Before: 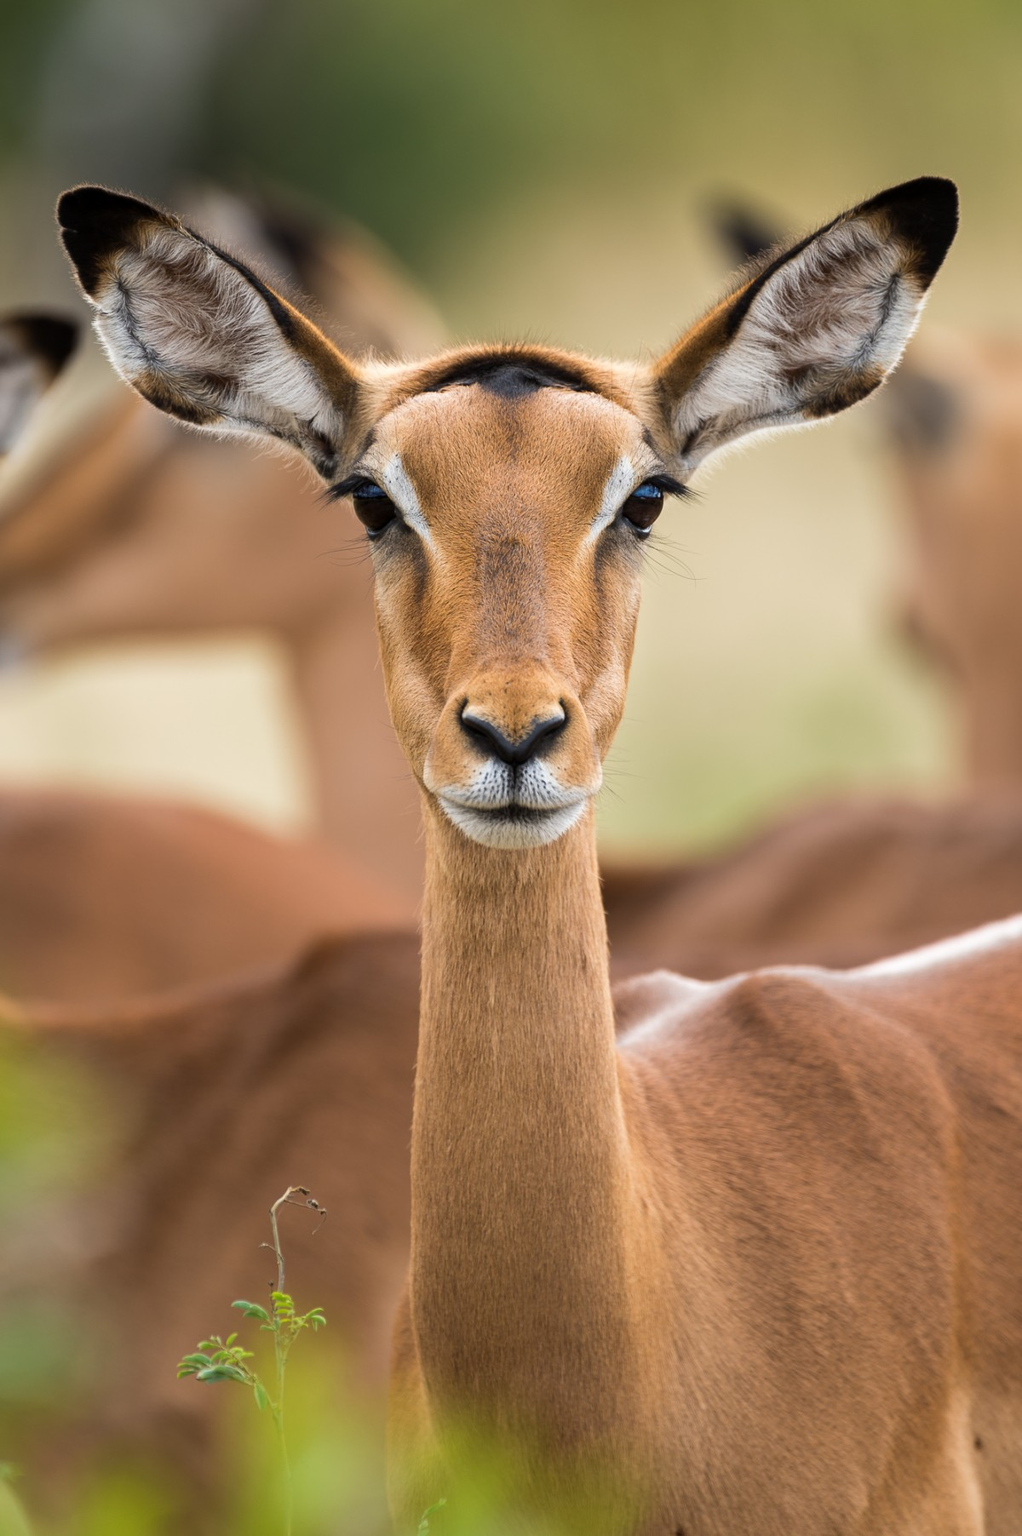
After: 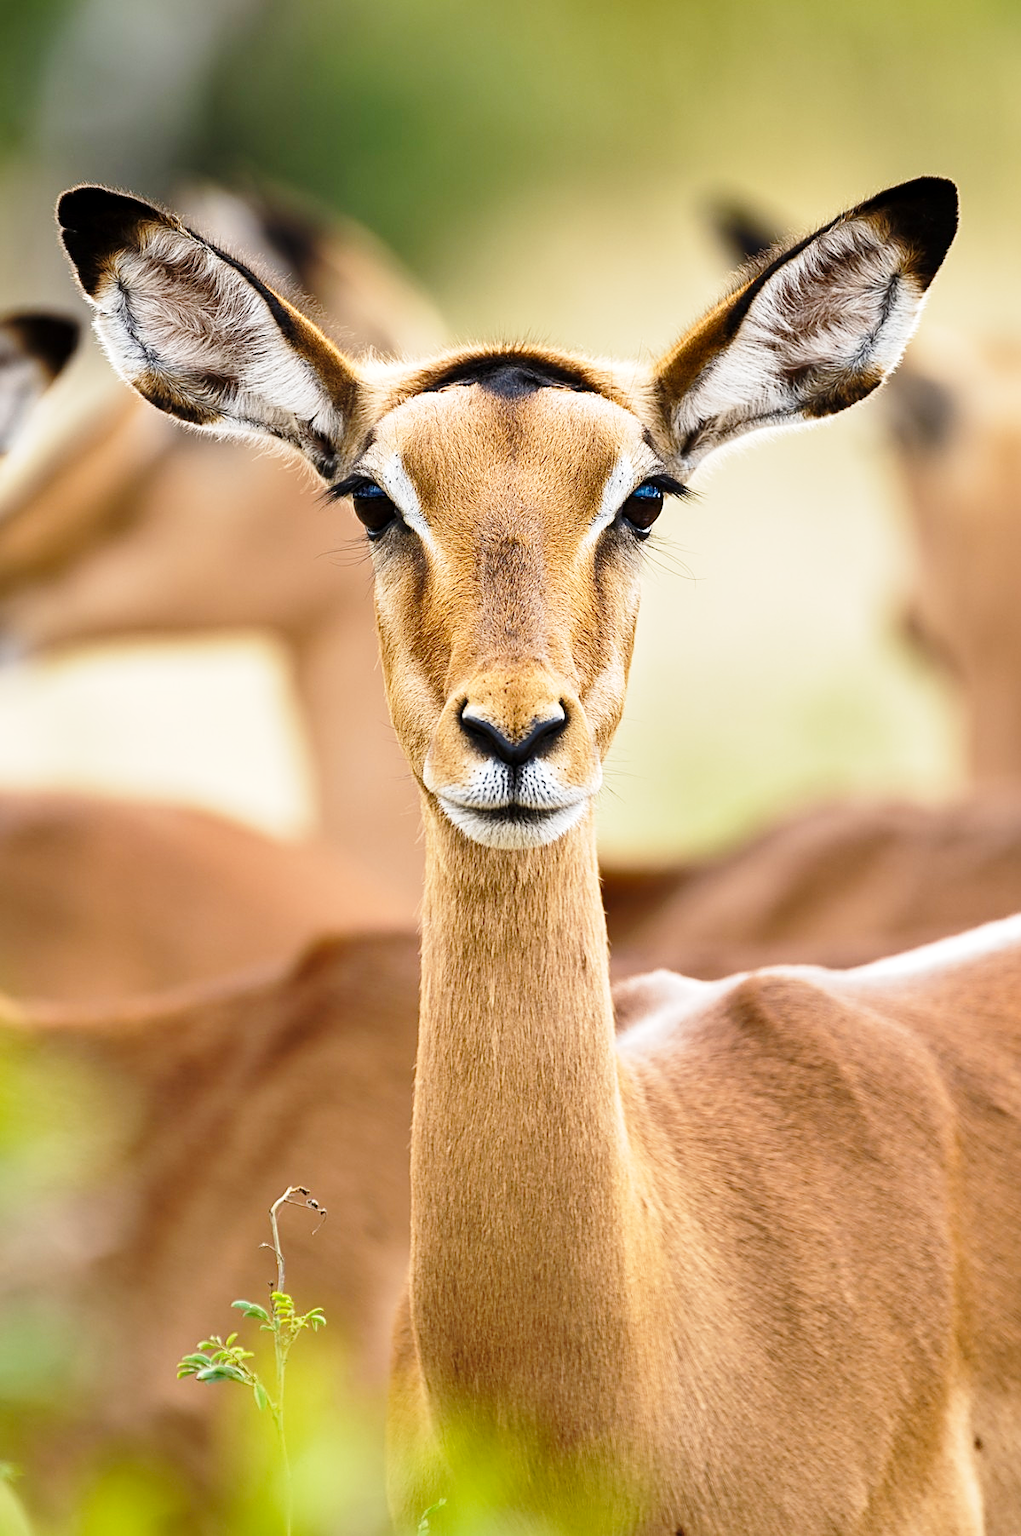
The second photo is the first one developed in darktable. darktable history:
sharpen: on, module defaults
base curve: curves: ch0 [(0, 0) (0.028, 0.03) (0.121, 0.232) (0.46, 0.748) (0.859, 0.968) (1, 1)], preserve colors none
exposure: black level correction 0.001, exposure 0.191 EV, compensate highlight preservation false
shadows and highlights: low approximation 0.01, soften with gaussian
